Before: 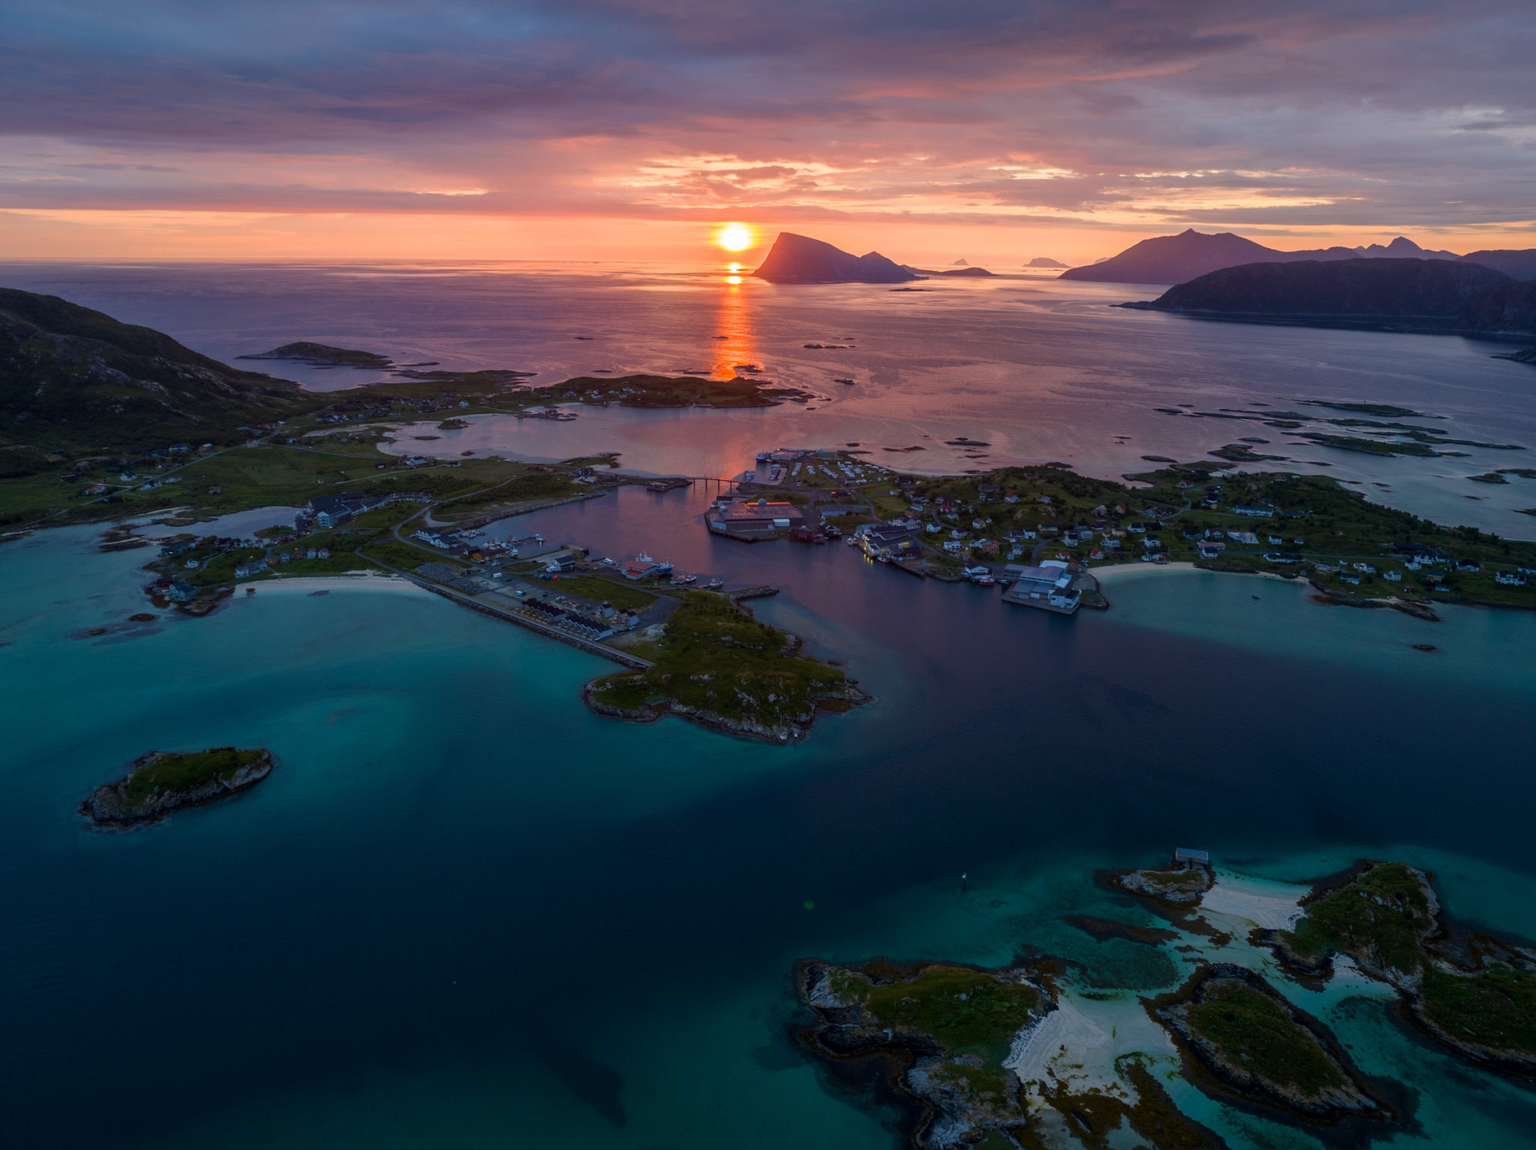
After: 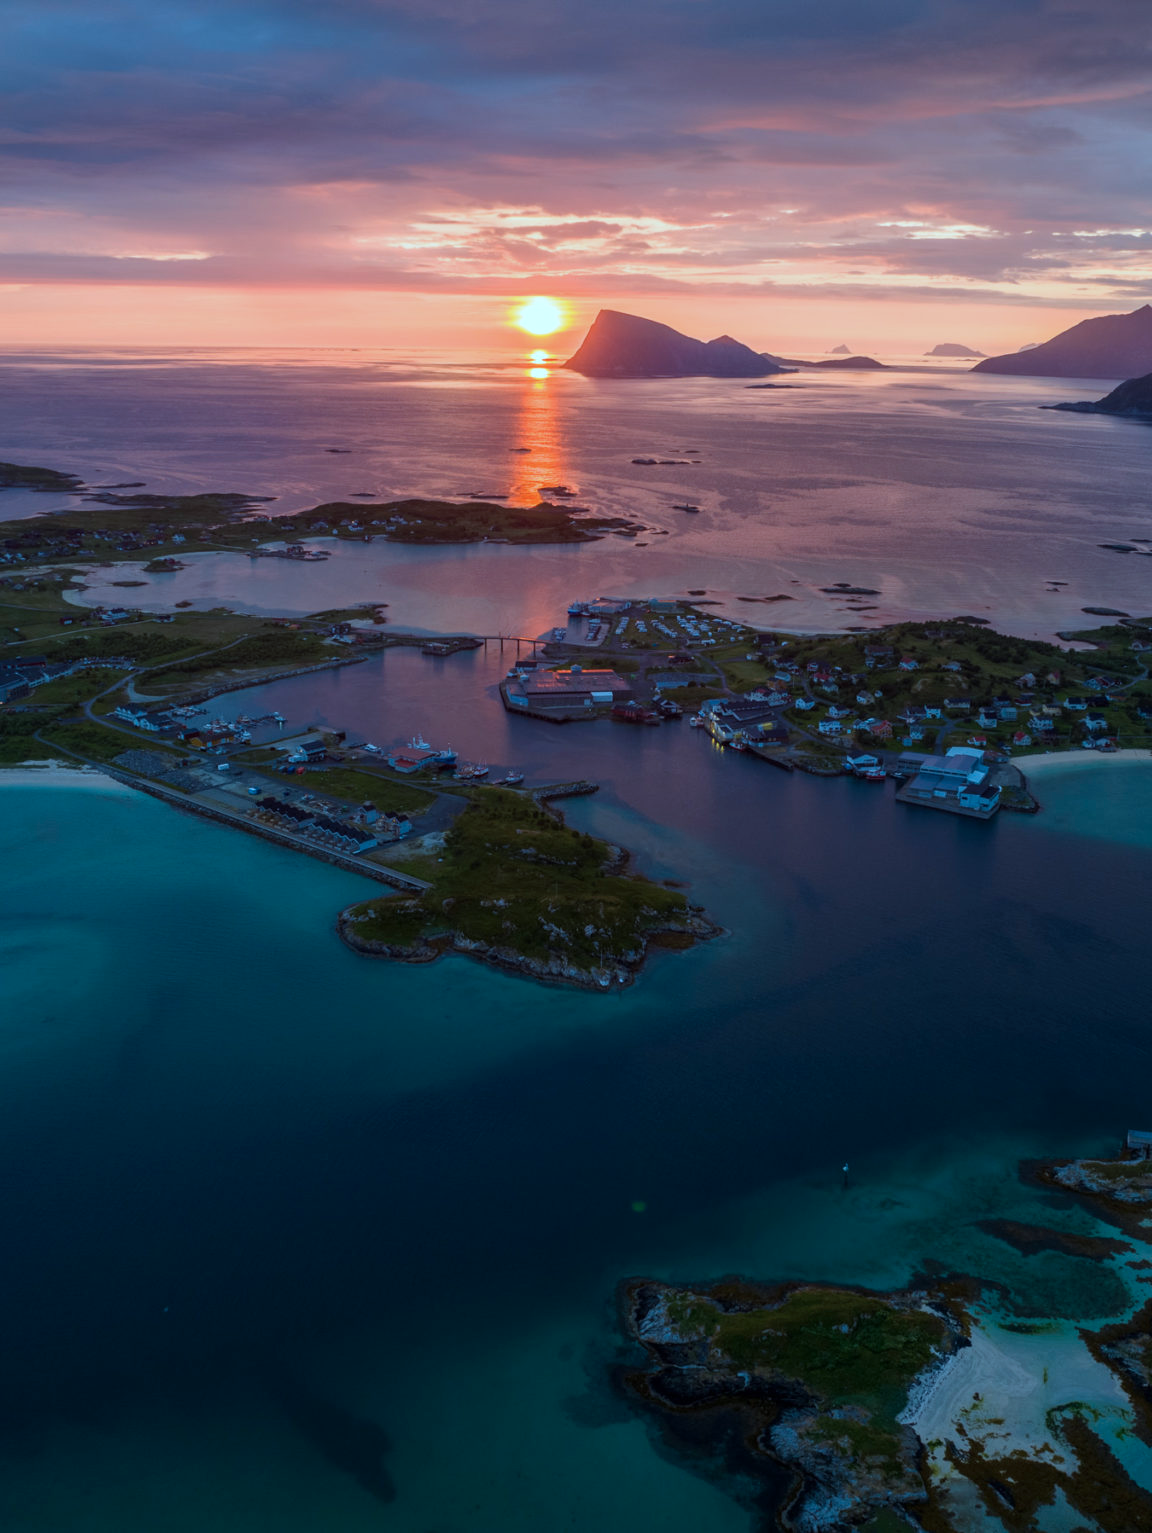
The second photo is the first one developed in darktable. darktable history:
color correction: highlights a* -10.69, highlights b* -19.19
crop: left 21.496%, right 22.254%
